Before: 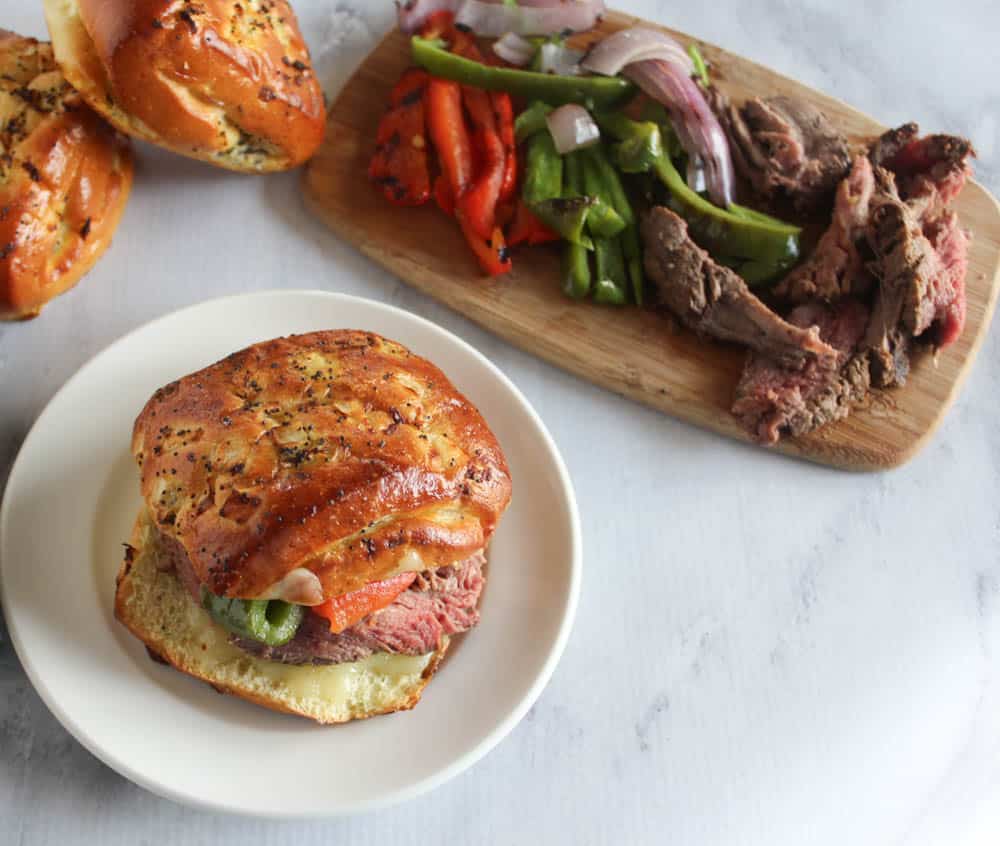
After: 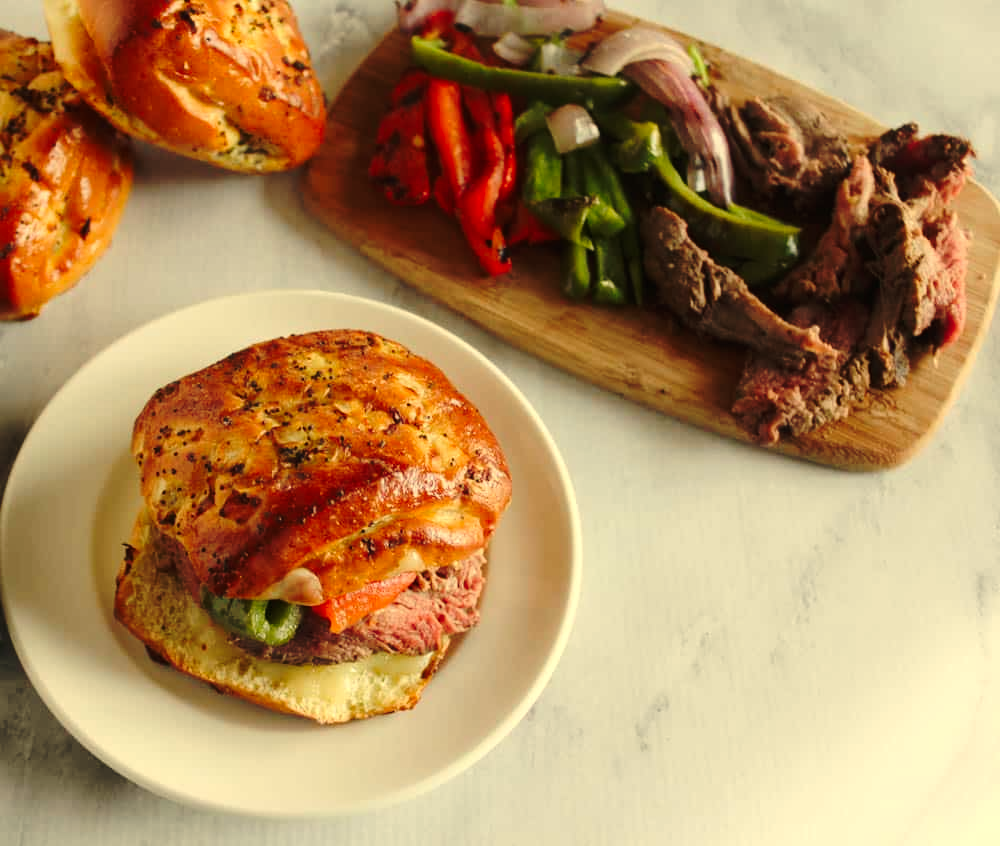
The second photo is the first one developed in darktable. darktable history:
tone equalizer: on, module defaults
white balance: red 1.08, blue 0.791
base curve: curves: ch0 [(0, 0) (0.073, 0.04) (0.157, 0.139) (0.492, 0.492) (0.758, 0.758) (1, 1)], preserve colors none
